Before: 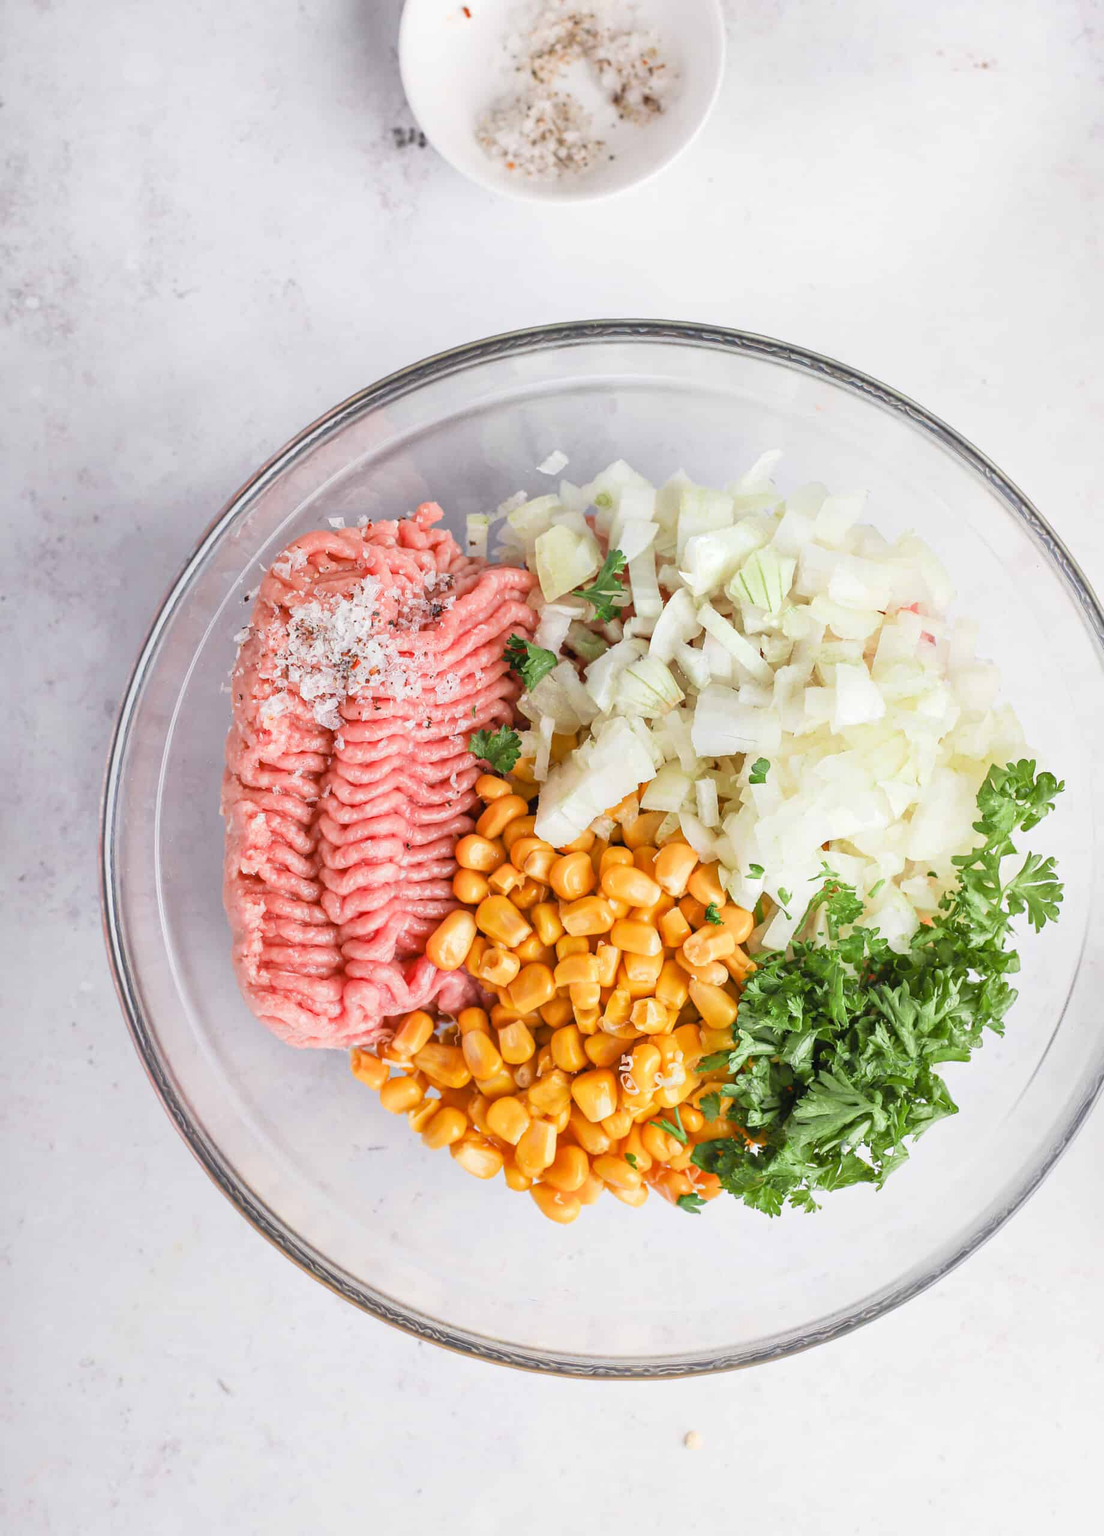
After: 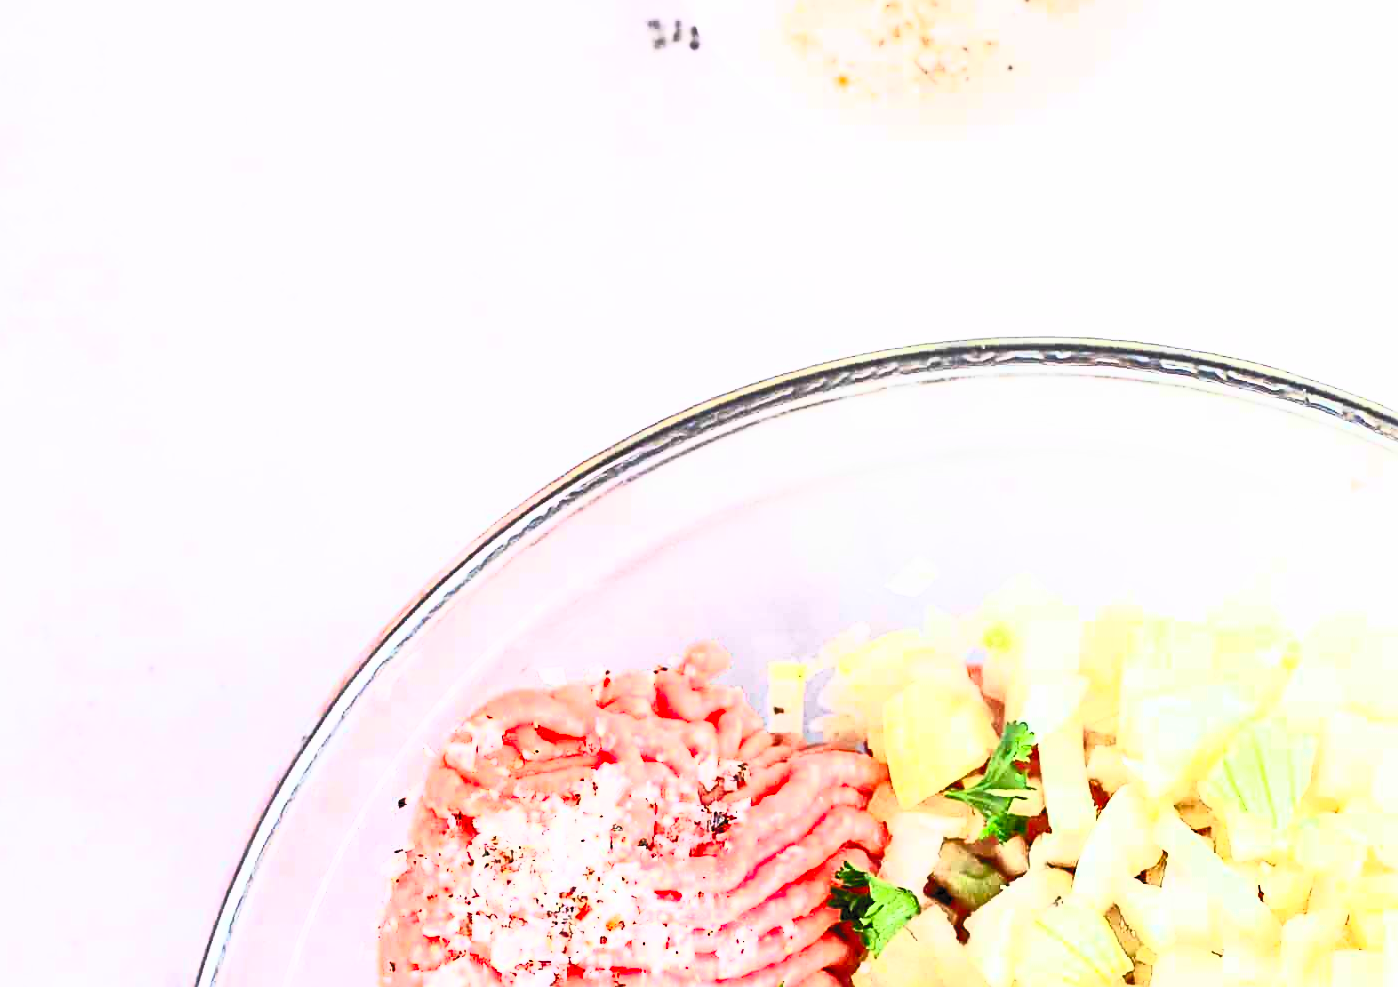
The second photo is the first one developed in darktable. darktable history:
contrast brightness saturation: contrast 0.98, brightness 0.985, saturation 0.99
sharpen: on, module defaults
filmic rgb: black relative exposure -7.78 EV, white relative exposure 4.38 EV, threshold 3.05 EV, target black luminance 0%, hardness 3.76, latitude 50.78%, contrast 1.07, highlights saturation mix 9.41%, shadows ↔ highlights balance -0.211%, color science v6 (2022), enable highlight reconstruction true
crop: left 0.512%, top 7.633%, right 23.5%, bottom 53.786%
